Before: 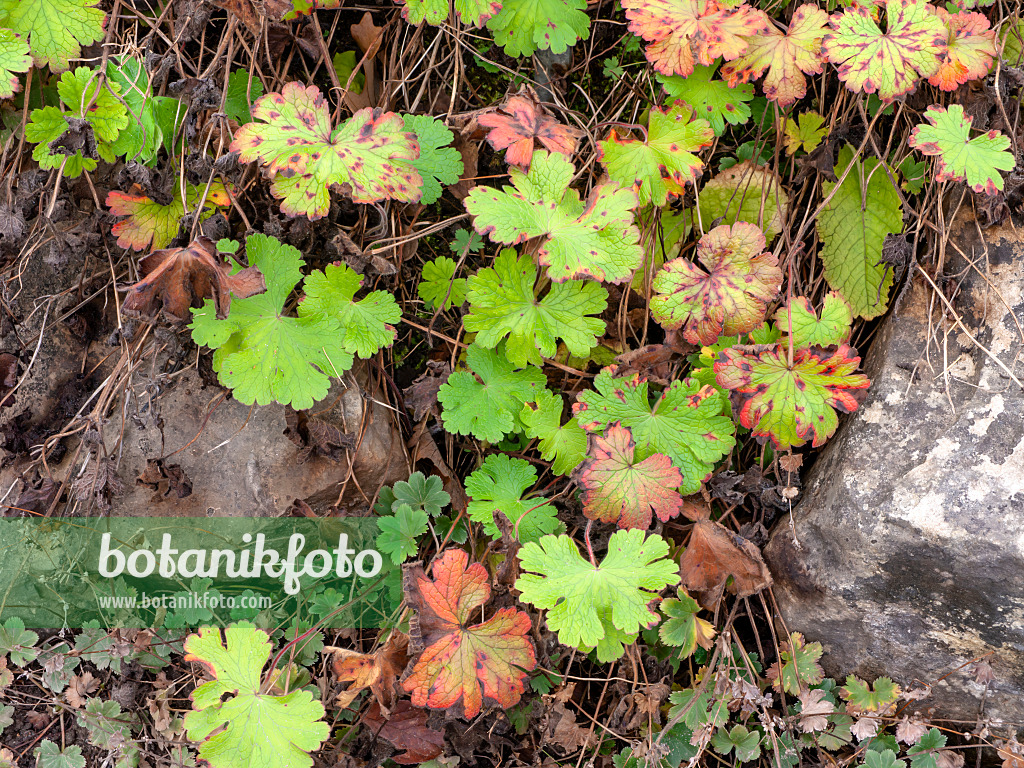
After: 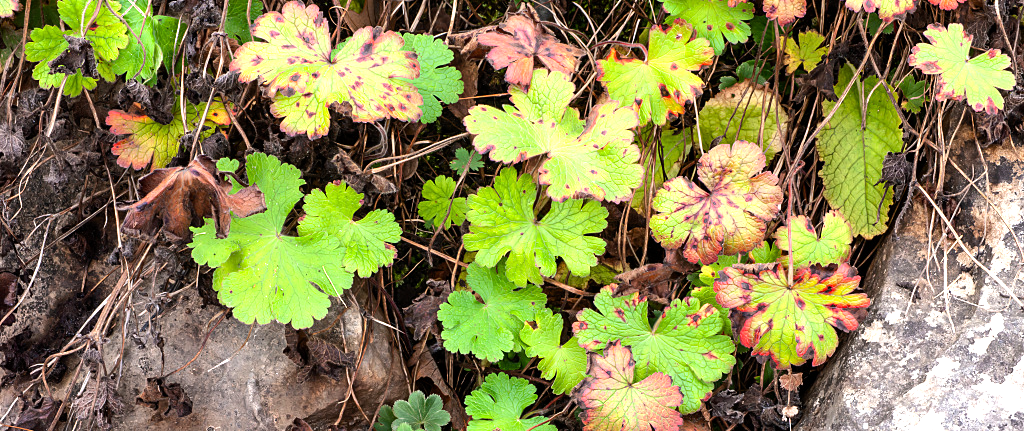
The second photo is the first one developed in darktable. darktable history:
crop and rotate: top 10.605%, bottom 33.274%
tone equalizer: -8 EV -0.75 EV, -7 EV -0.7 EV, -6 EV -0.6 EV, -5 EV -0.4 EV, -3 EV 0.4 EV, -2 EV 0.6 EV, -1 EV 0.7 EV, +0 EV 0.75 EV, edges refinement/feathering 500, mask exposure compensation -1.57 EV, preserve details no
